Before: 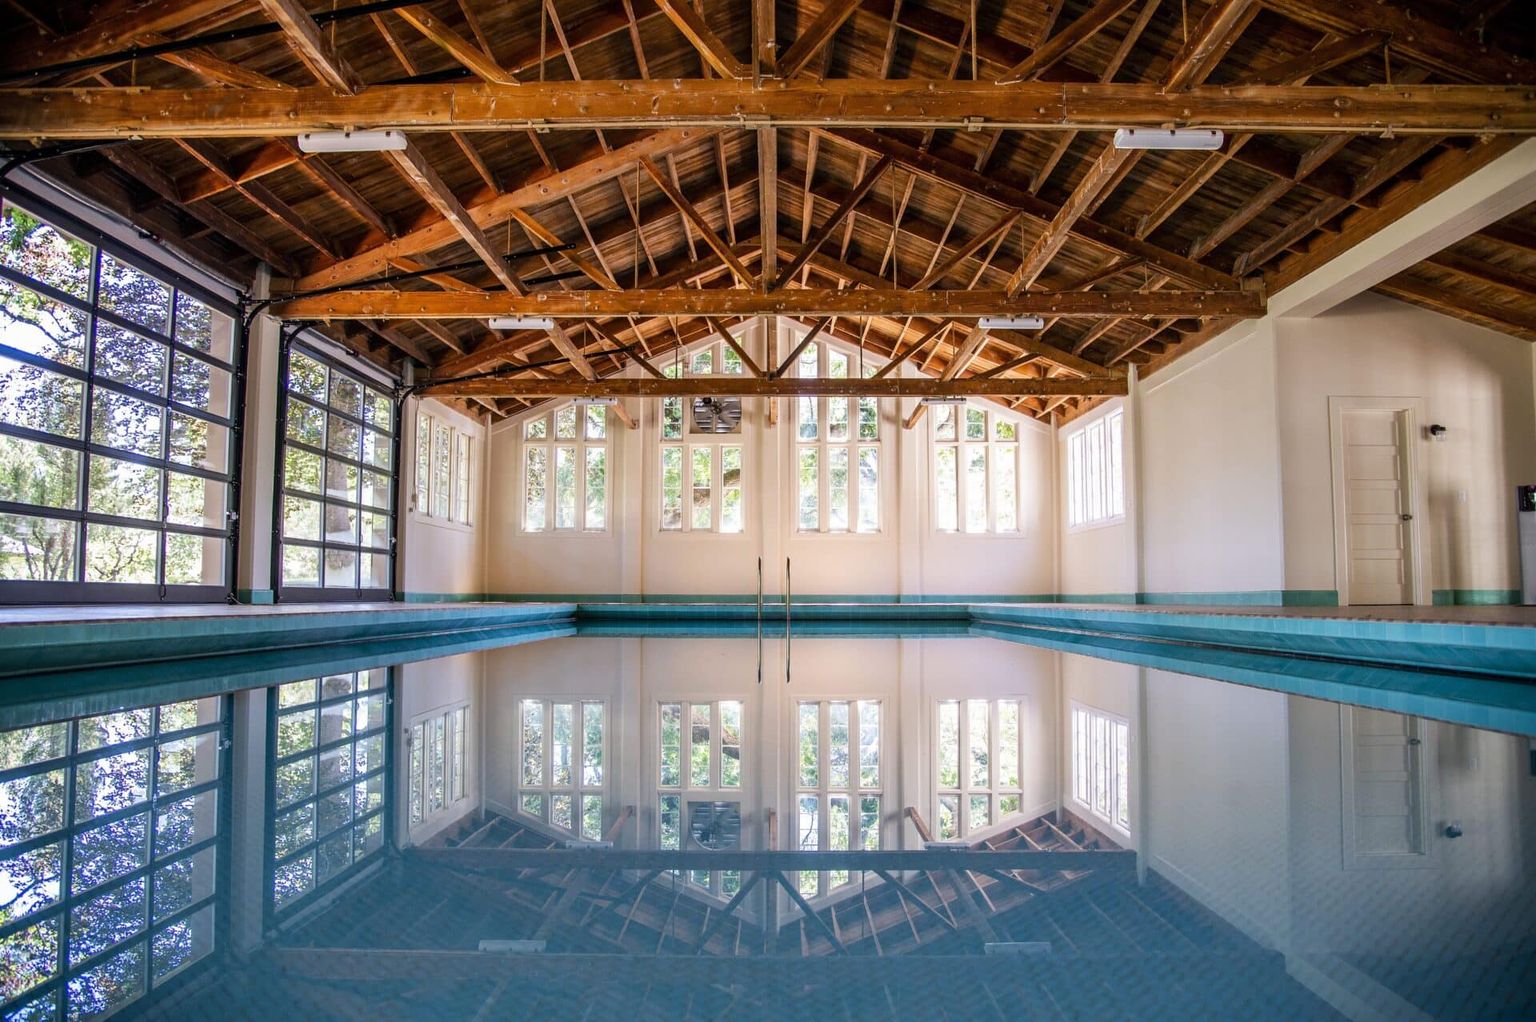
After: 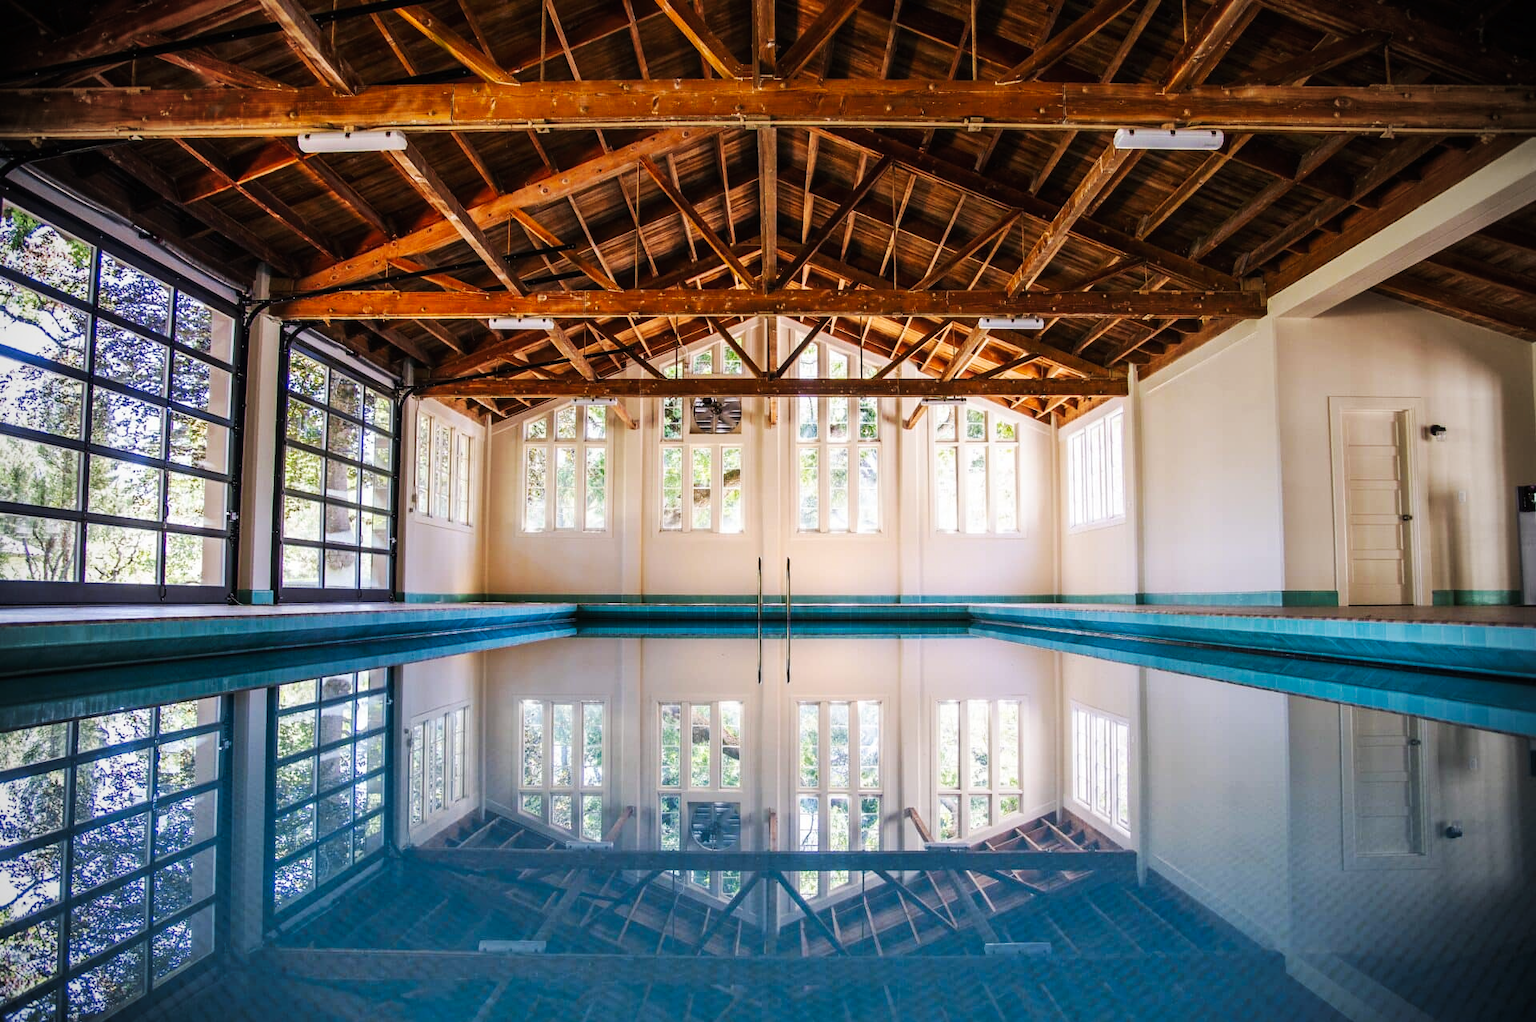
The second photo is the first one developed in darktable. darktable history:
tone curve: curves: ch0 [(0, 0) (0.003, 0.009) (0.011, 0.013) (0.025, 0.019) (0.044, 0.029) (0.069, 0.04) (0.1, 0.053) (0.136, 0.08) (0.177, 0.114) (0.224, 0.151) (0.277, 0.207) (0.335, 0.267) (0.399, 0.35) (0.468, 0.442) (0.543, 0.545) (0.623, 0.656) (0.709, 0.752) (0.801, 0.843) (0.898, 0.932) (1, 1)], preserve colors none
vignetting: fall-off start 79.88%
